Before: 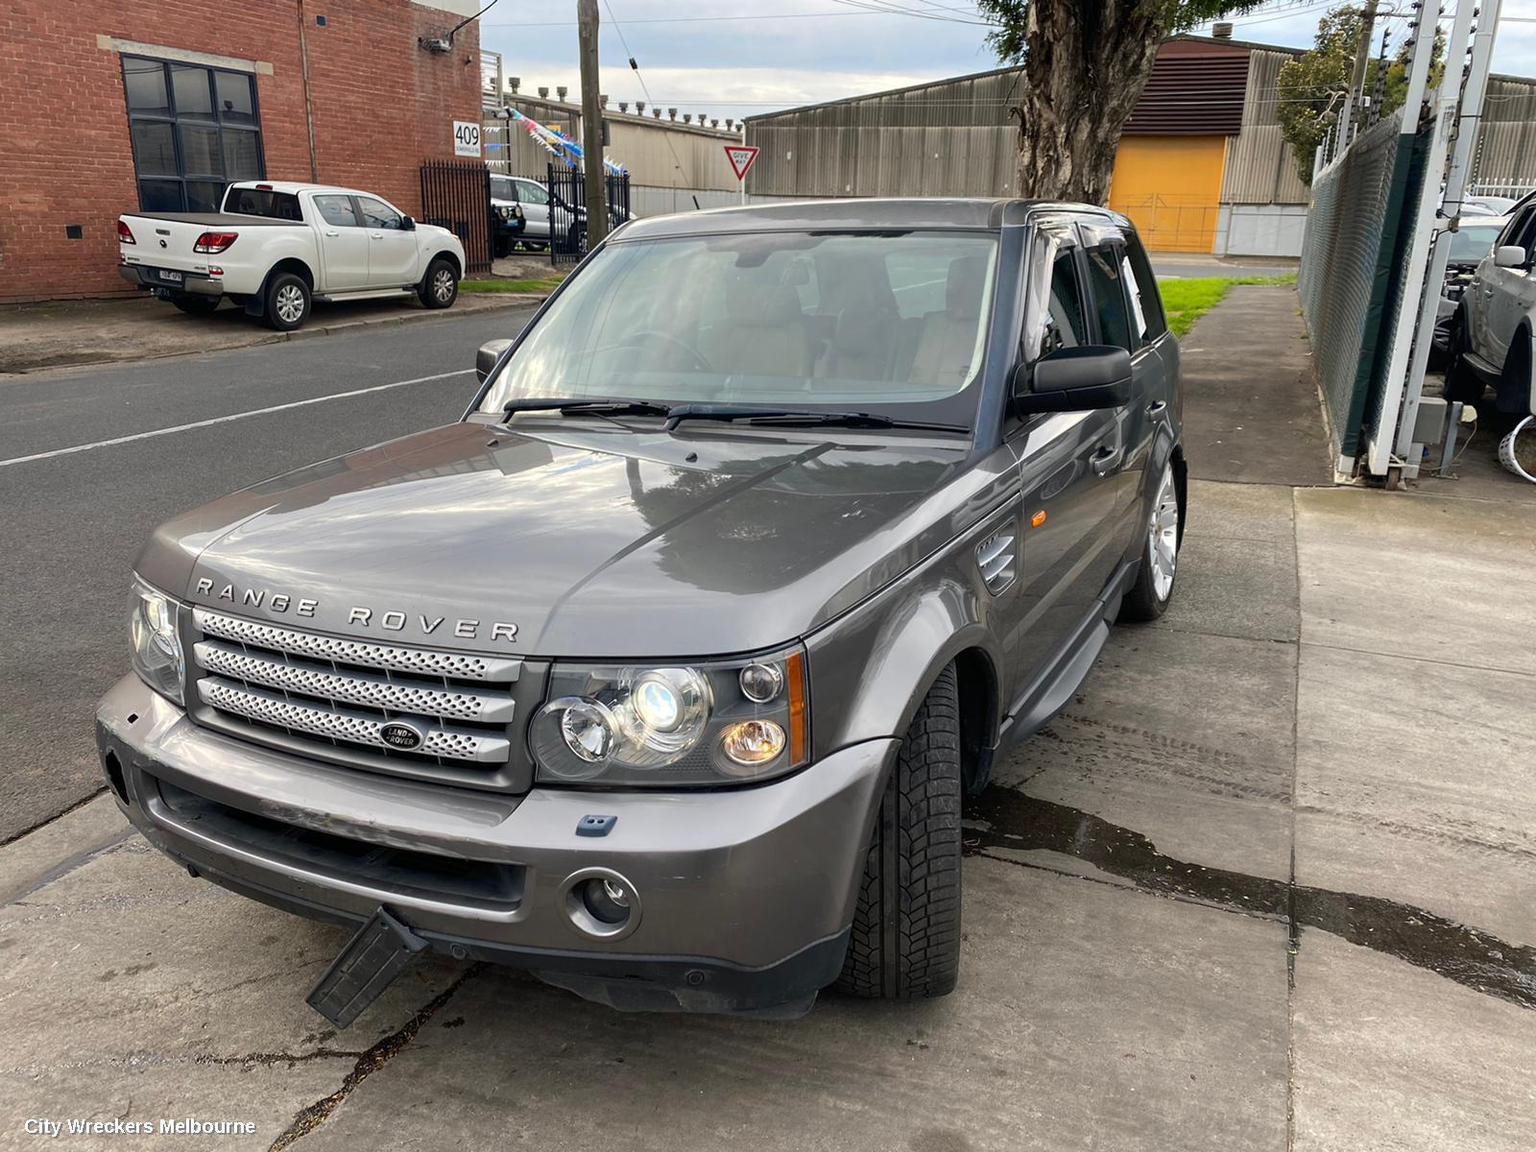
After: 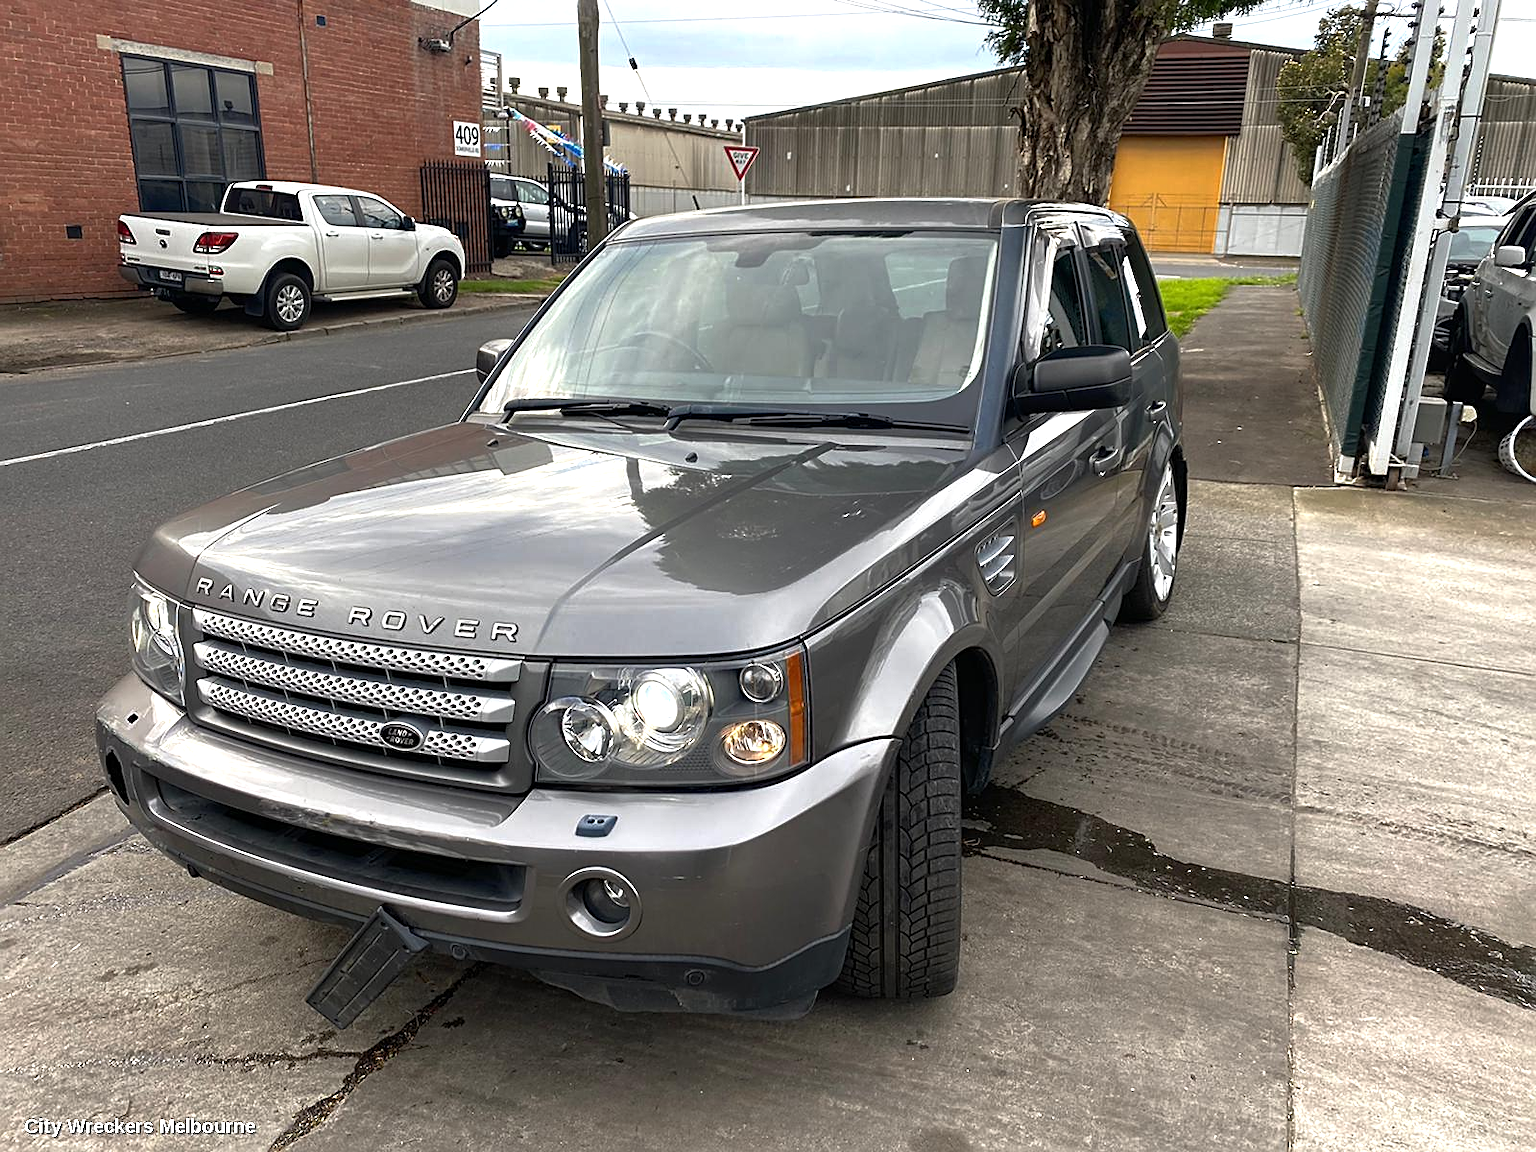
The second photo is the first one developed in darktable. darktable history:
sharpen: on, module defaults
tone equalizer: -8 EV 0.001 EV, -7 EV -0.002 EV, -6 EV 0.005 EV, -5 EV -0.022 EV, -4 EV -0.109 EV, -3 EV -0.16 EV, -2 EV 0.248 EV, -1 EV 0.717 EV, +0 EV 0.498 EV, edges refinement/feathering 500, mask exposure compensation -1.57 EV, preserve details no
